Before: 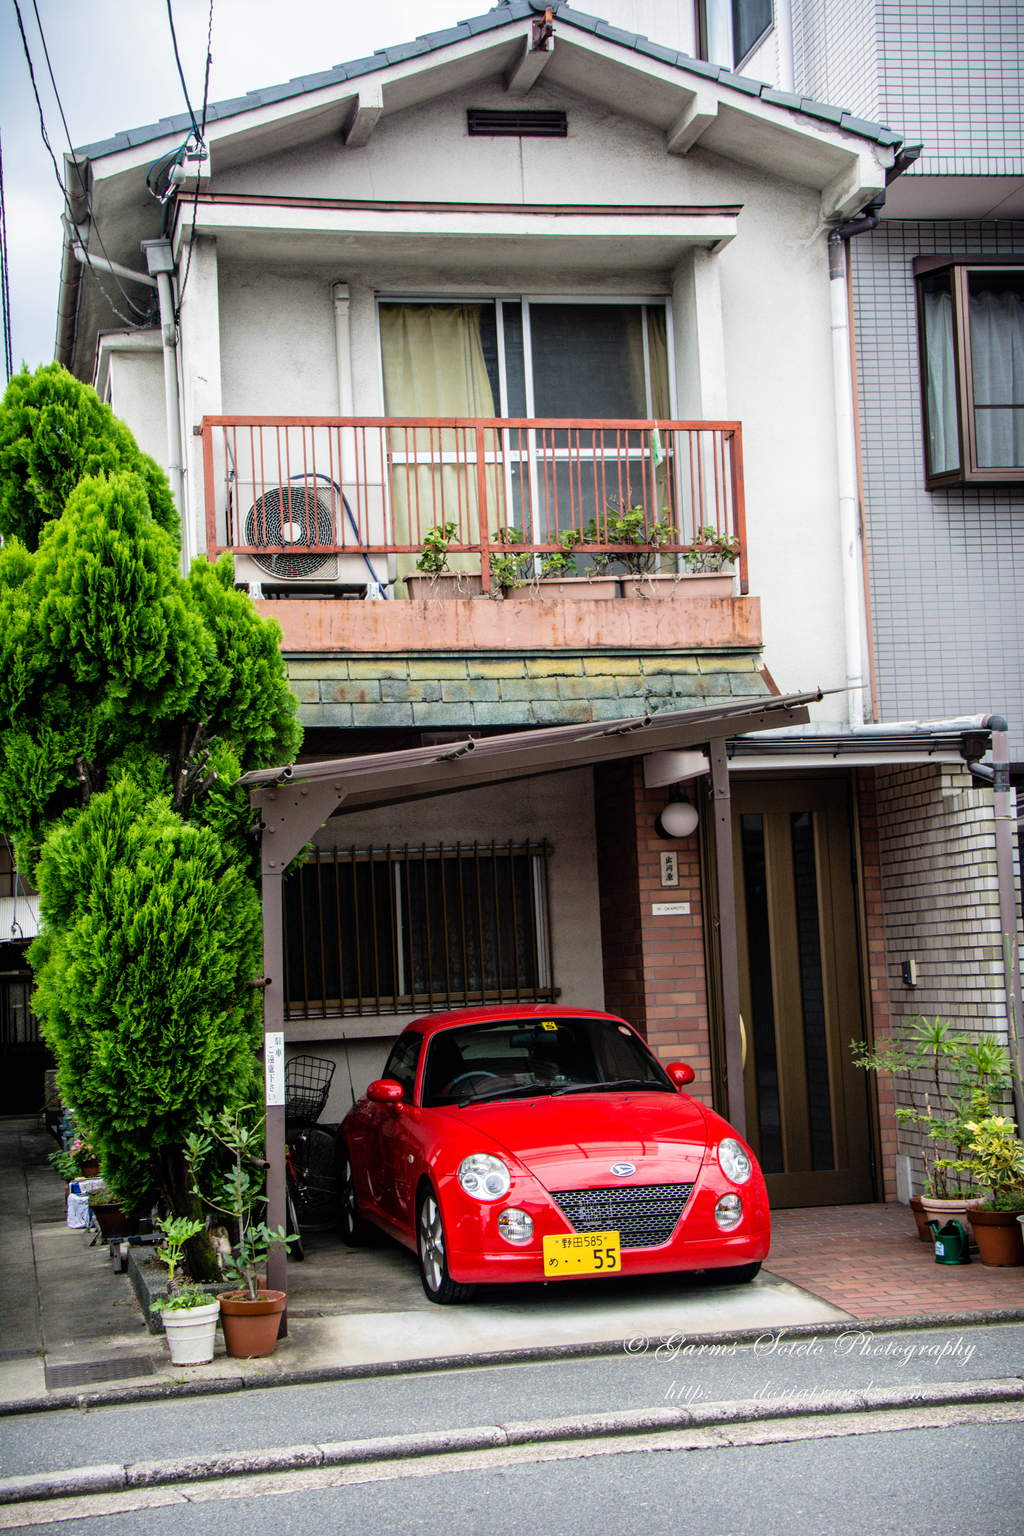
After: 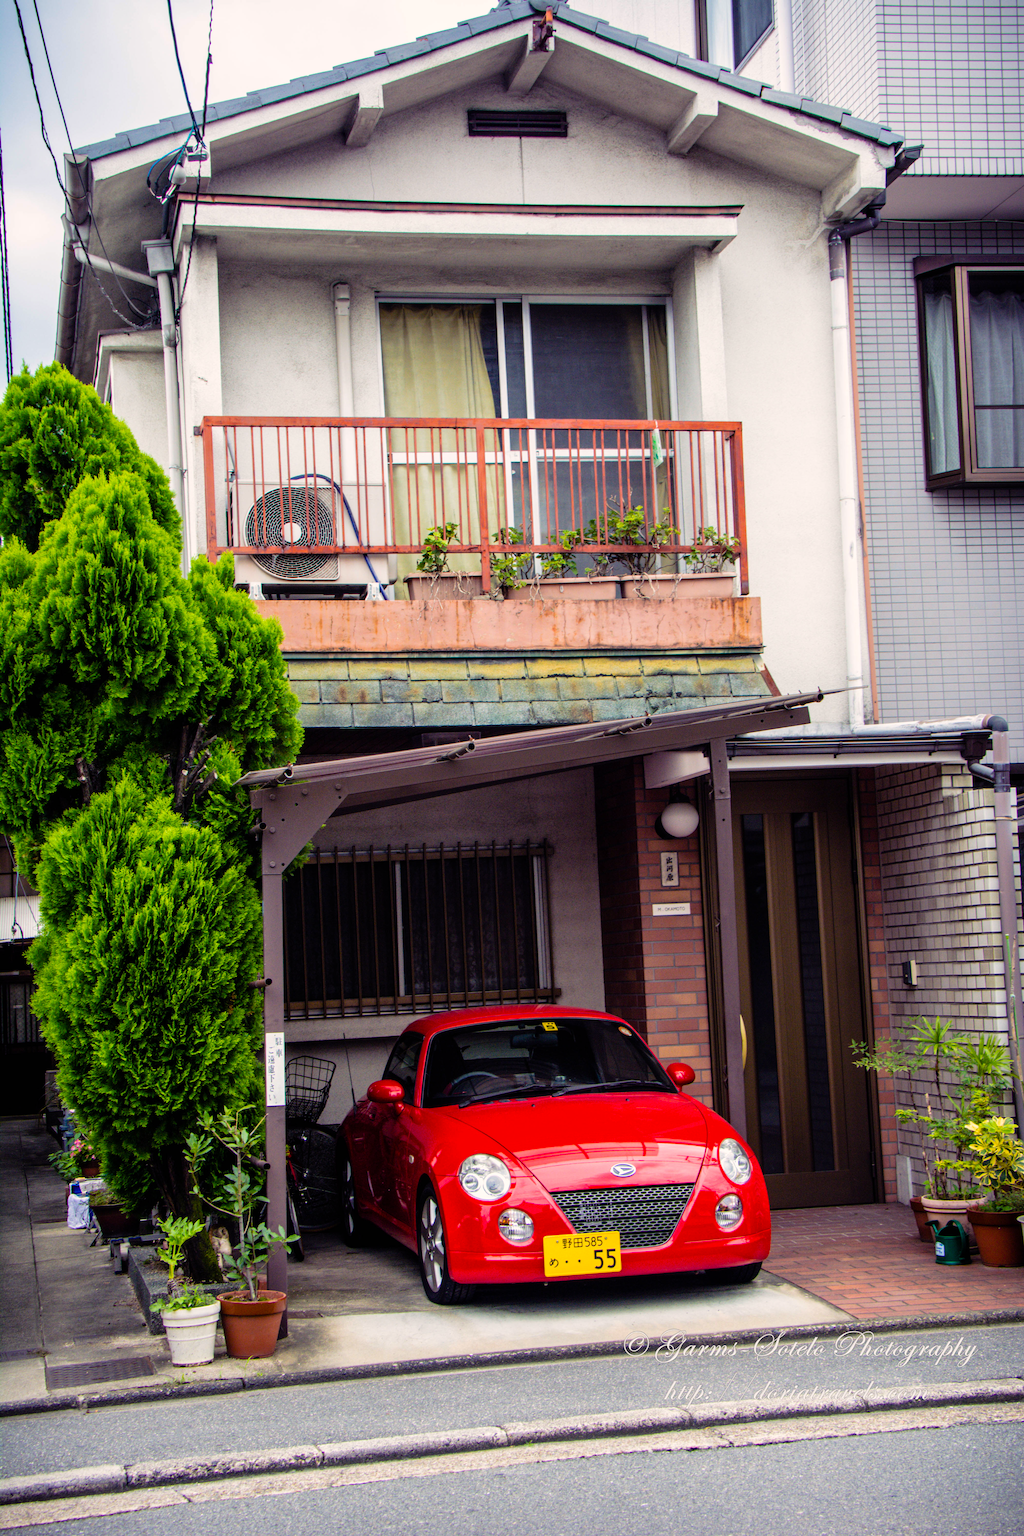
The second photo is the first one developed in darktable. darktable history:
color balance rgb: shadows lift › luminance -22.006%, shadows lift › chroma 9.325%, shadows lift › hue 285.21°, highlights gain › chroma 1.343%, highlights gain › hue 57.13°, perceptual saturation grading › global saturation 25.616%
